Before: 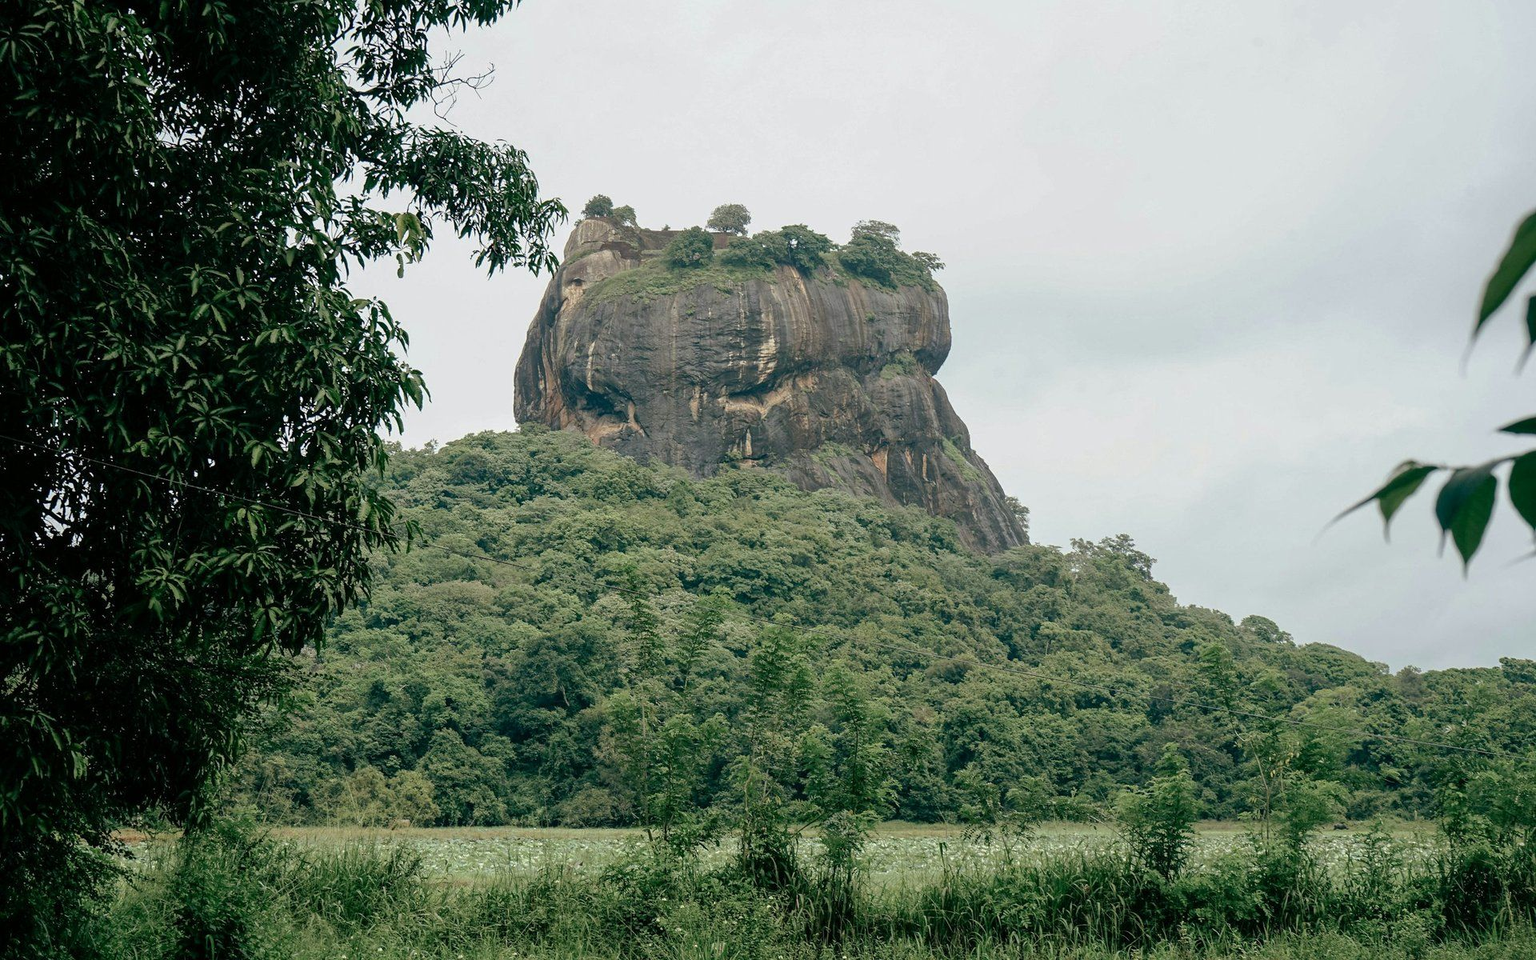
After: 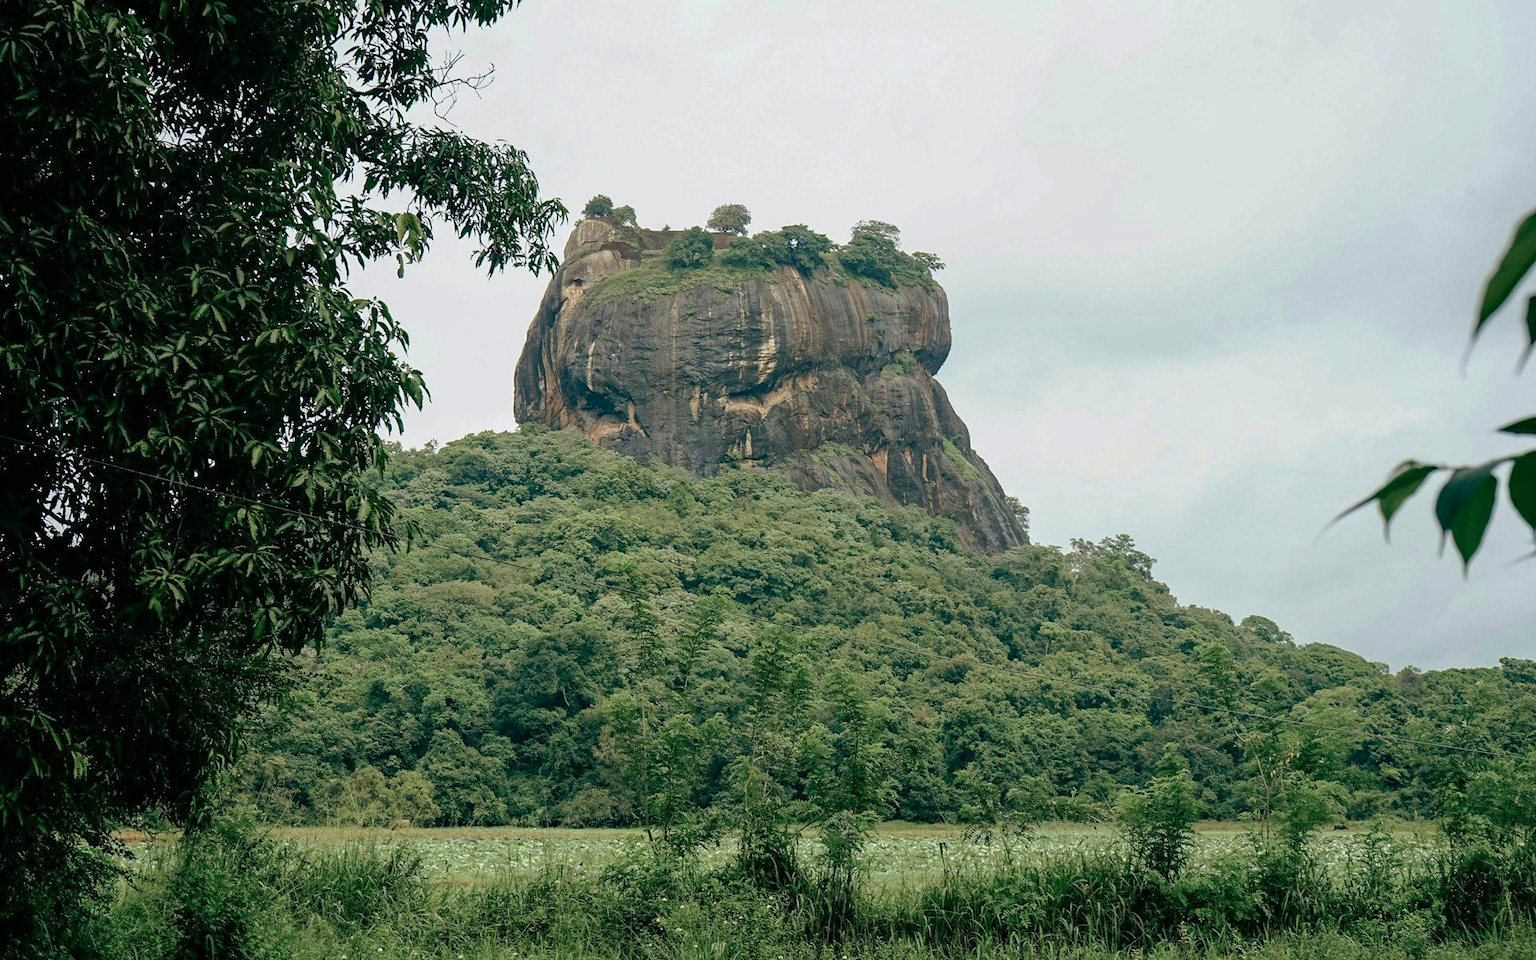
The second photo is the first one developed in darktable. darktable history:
velvia: strength 15%
haze removal: compatibility mode true, adaptive false
